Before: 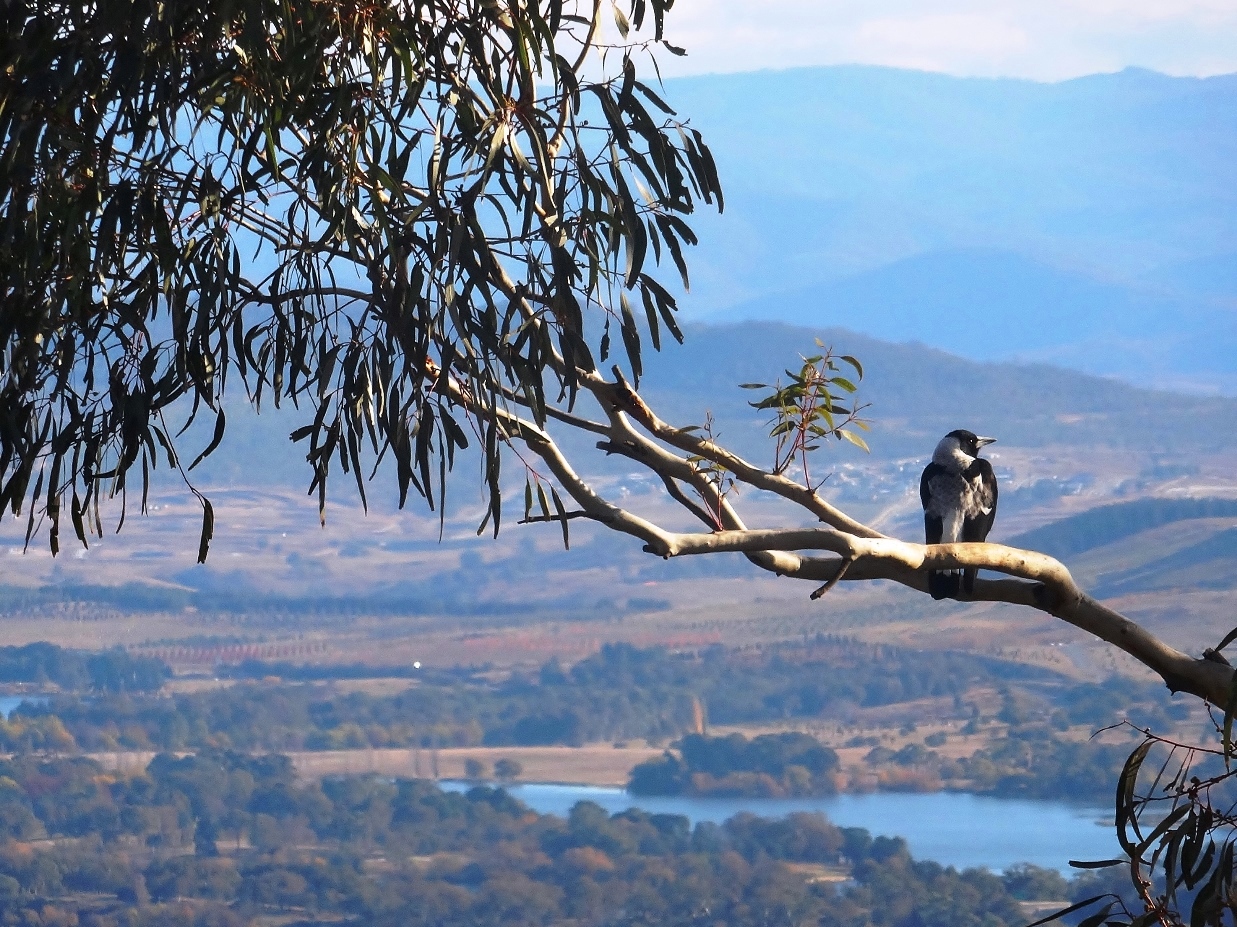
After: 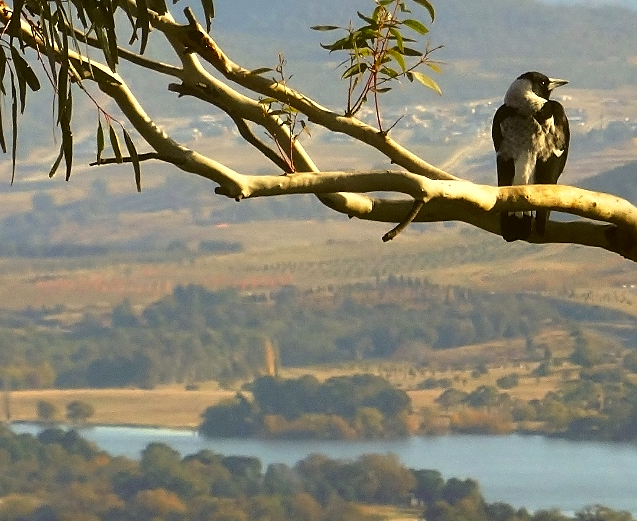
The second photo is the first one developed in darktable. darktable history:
color correction: highlights a* 0.159, highlights b* 28.99, shadows a* -0.299, shadows b* 21.05
crop: left 34.64%, top 38.635%, right 13.859%, bottom 5.112%
sharpen: amount 0.208
exposure: exposure 0.078 EV, compensate highlight preservation false
